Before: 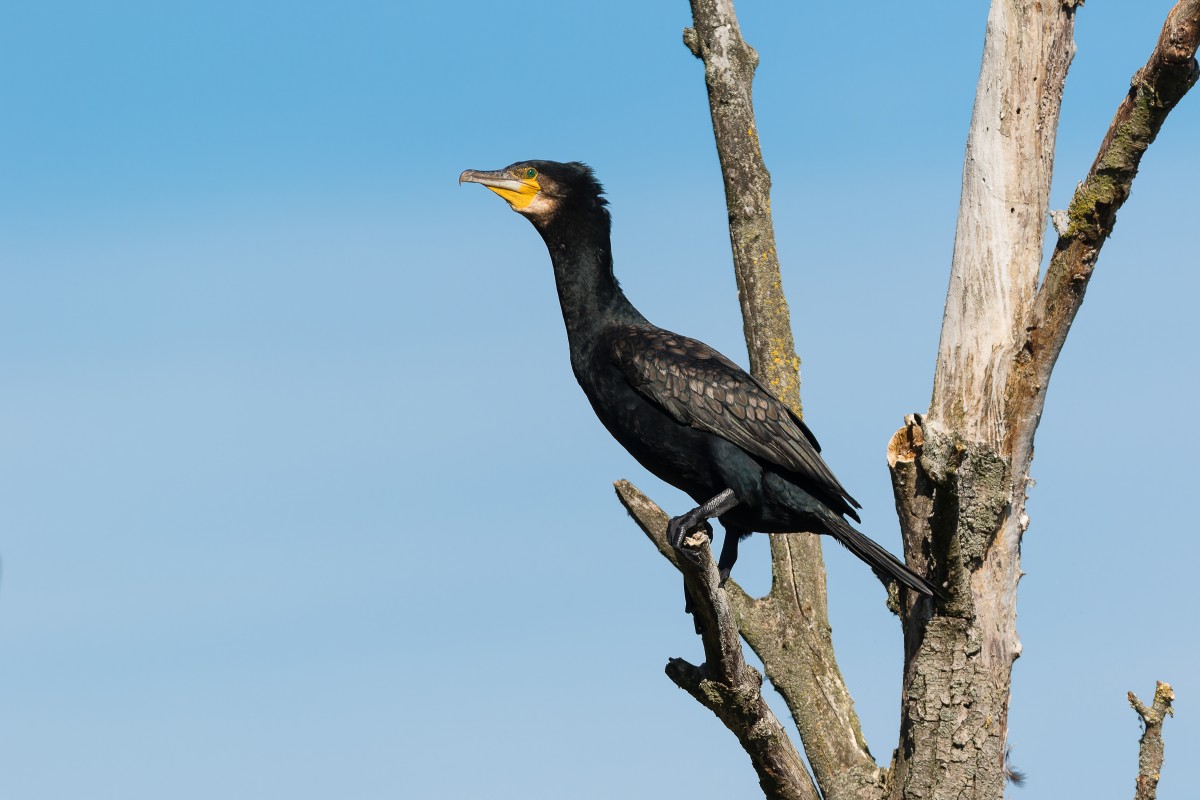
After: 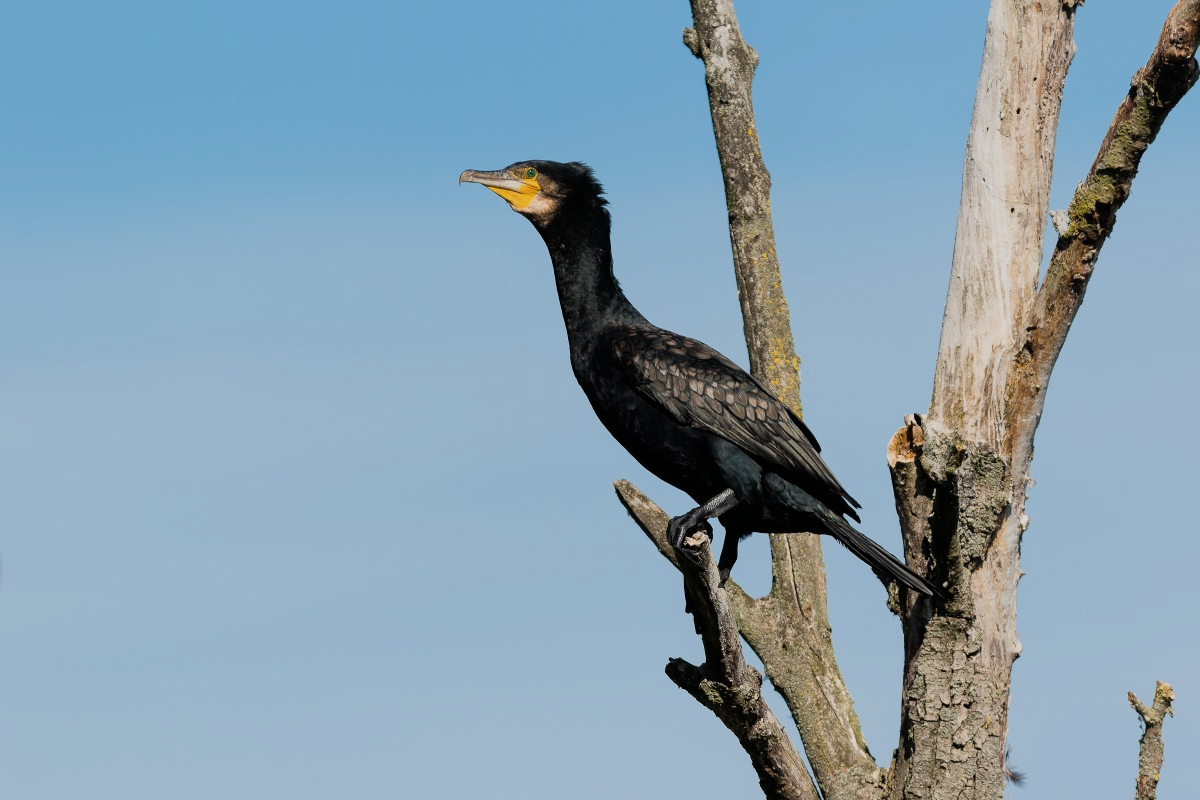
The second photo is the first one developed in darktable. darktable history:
filmic rgb: black relative exposure -8 EV, white relative exposure 3.84 EV, hardness 4.3
